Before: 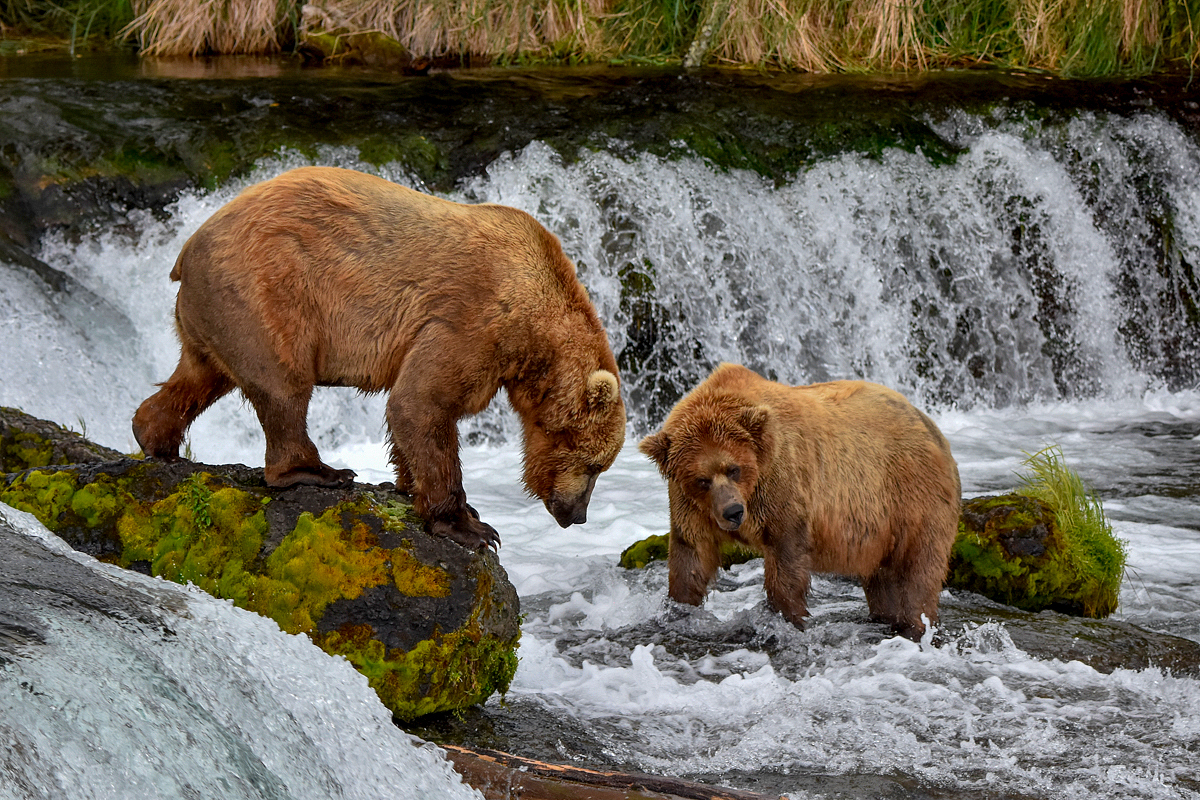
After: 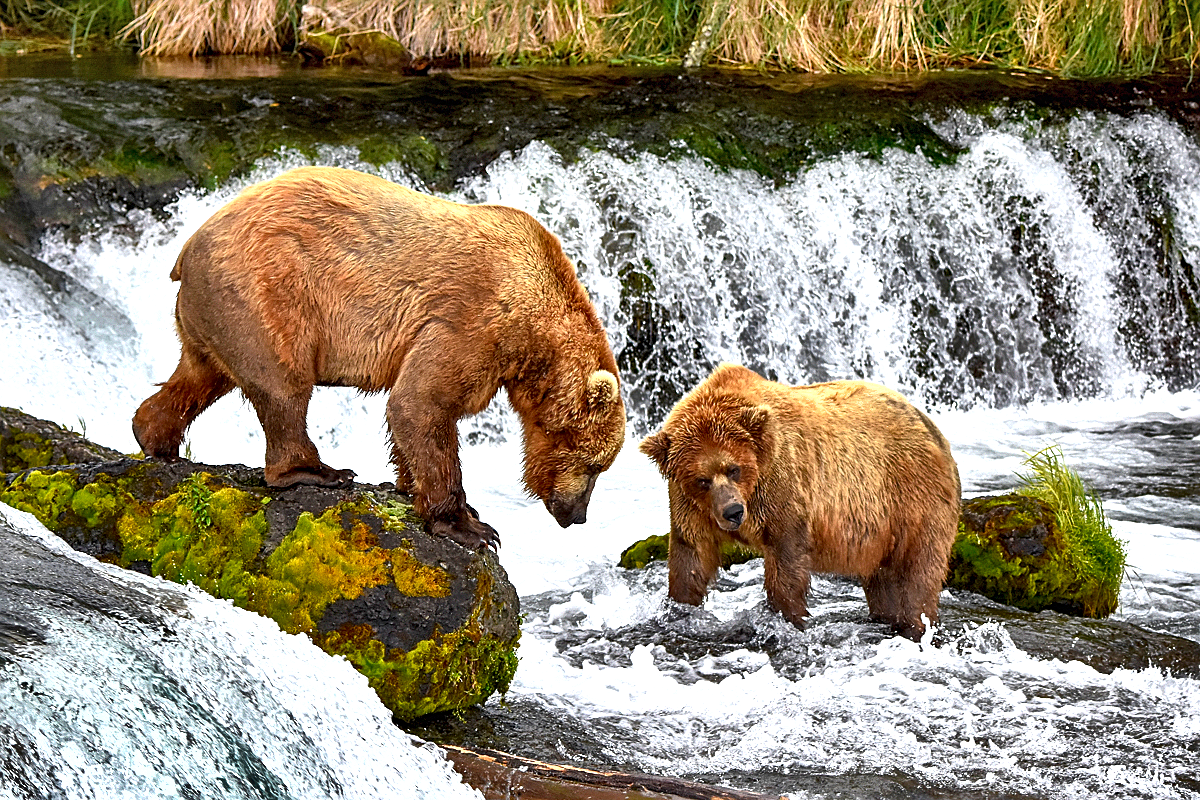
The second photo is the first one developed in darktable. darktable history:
sharpen: on, module defaults
exposure: black level correction 0, exposure 1.199 EV, compensate highlight preservation false
shadows and highlights: radius 107.94, shadows 41.17, highlights -72.14, low approximation 0.01, soften with gaussian
